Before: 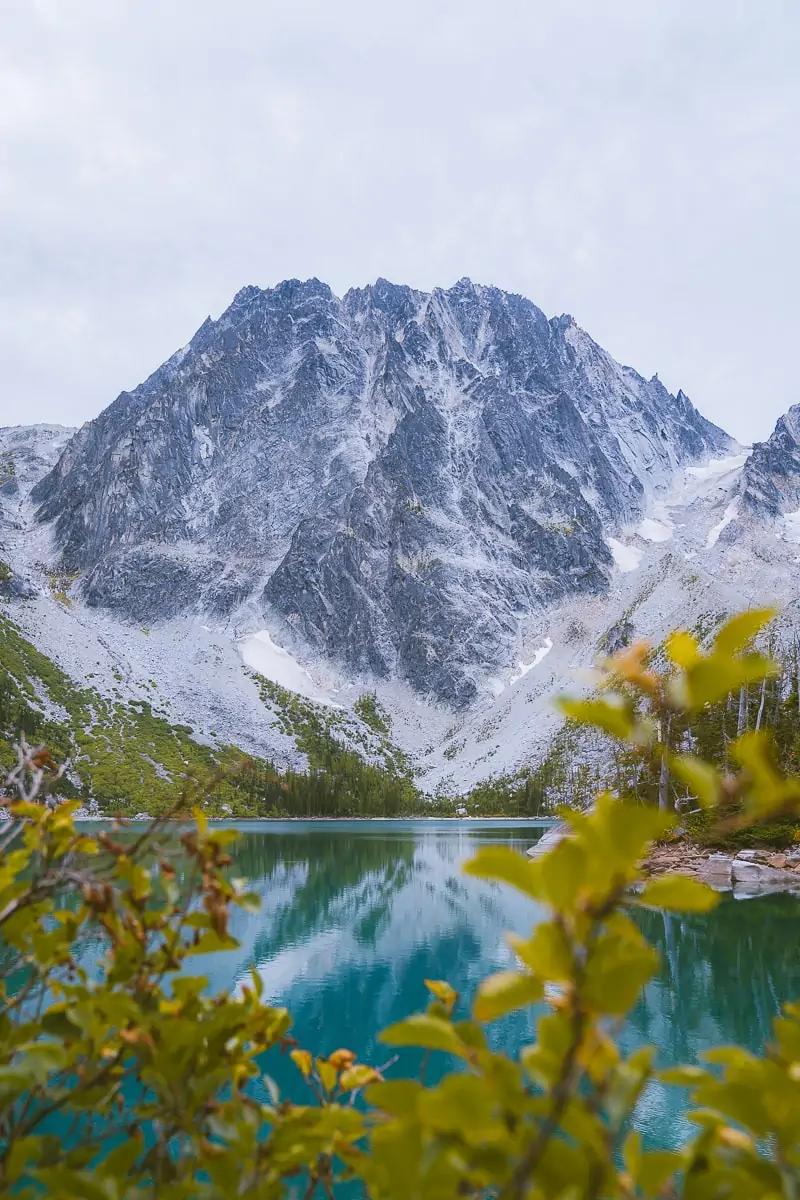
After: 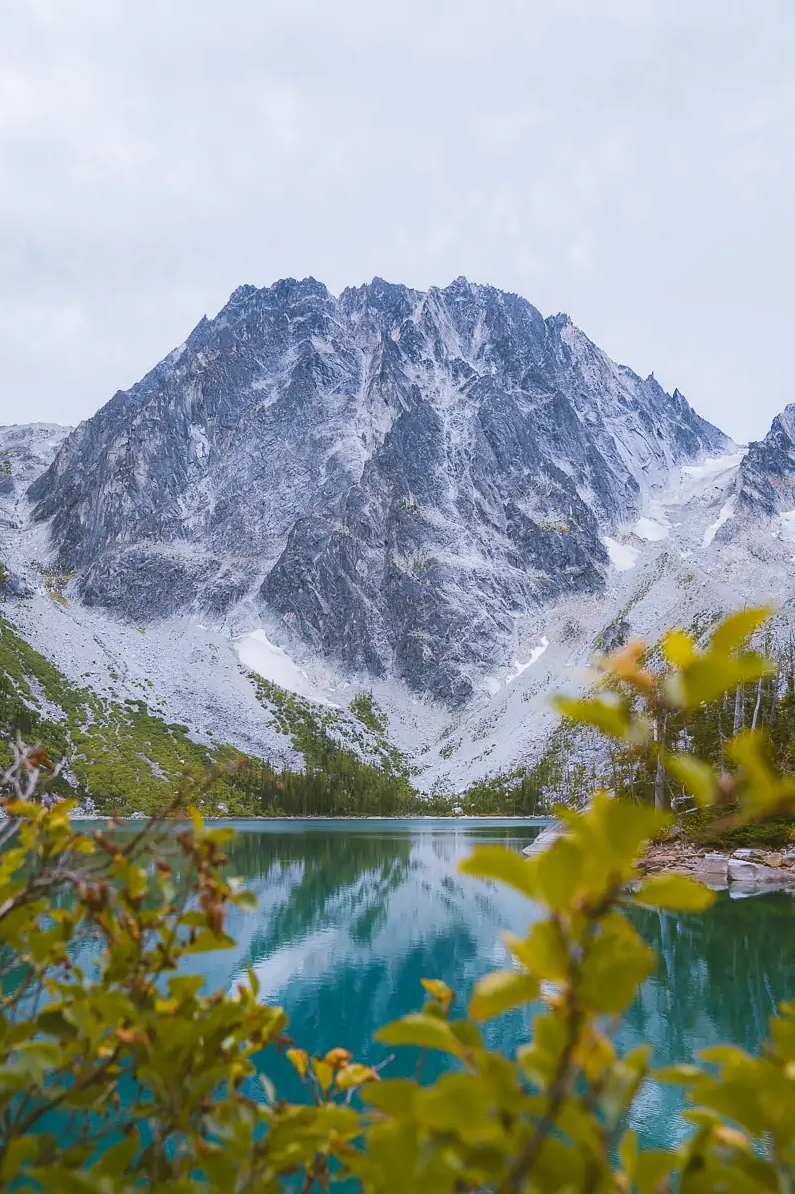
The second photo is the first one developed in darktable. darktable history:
crop and rotate: left 0.518%, top 0.165%, bottom 0.297%
